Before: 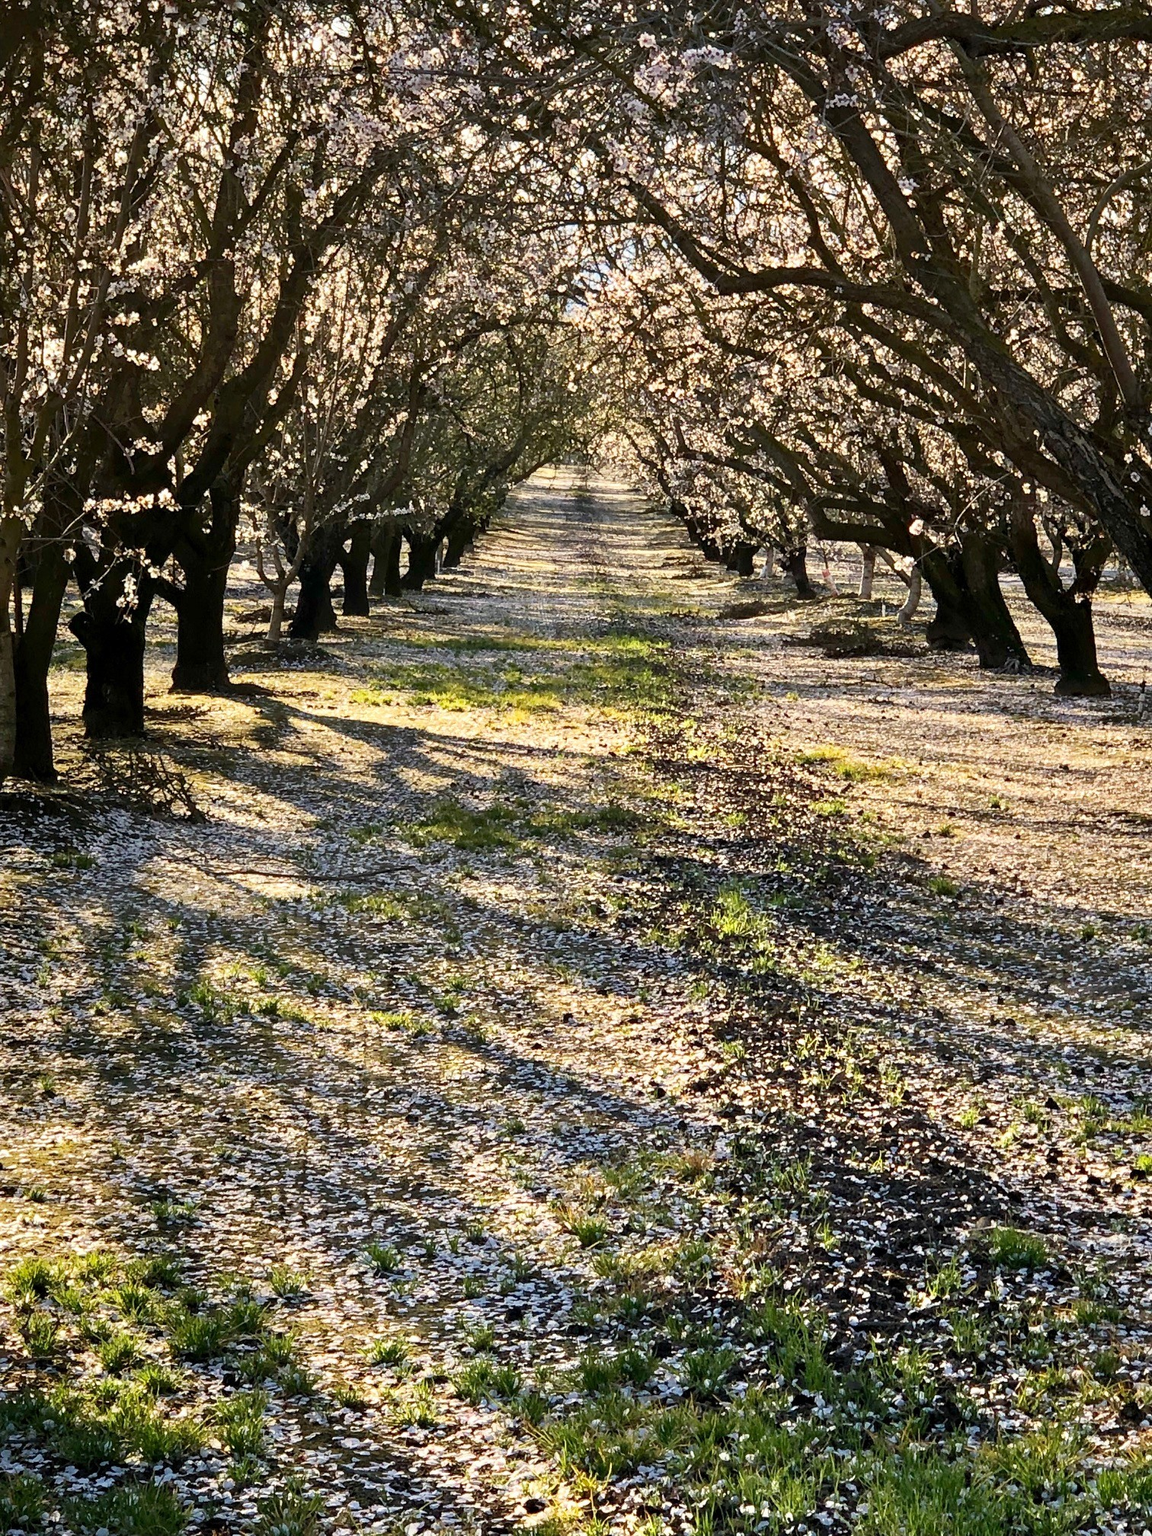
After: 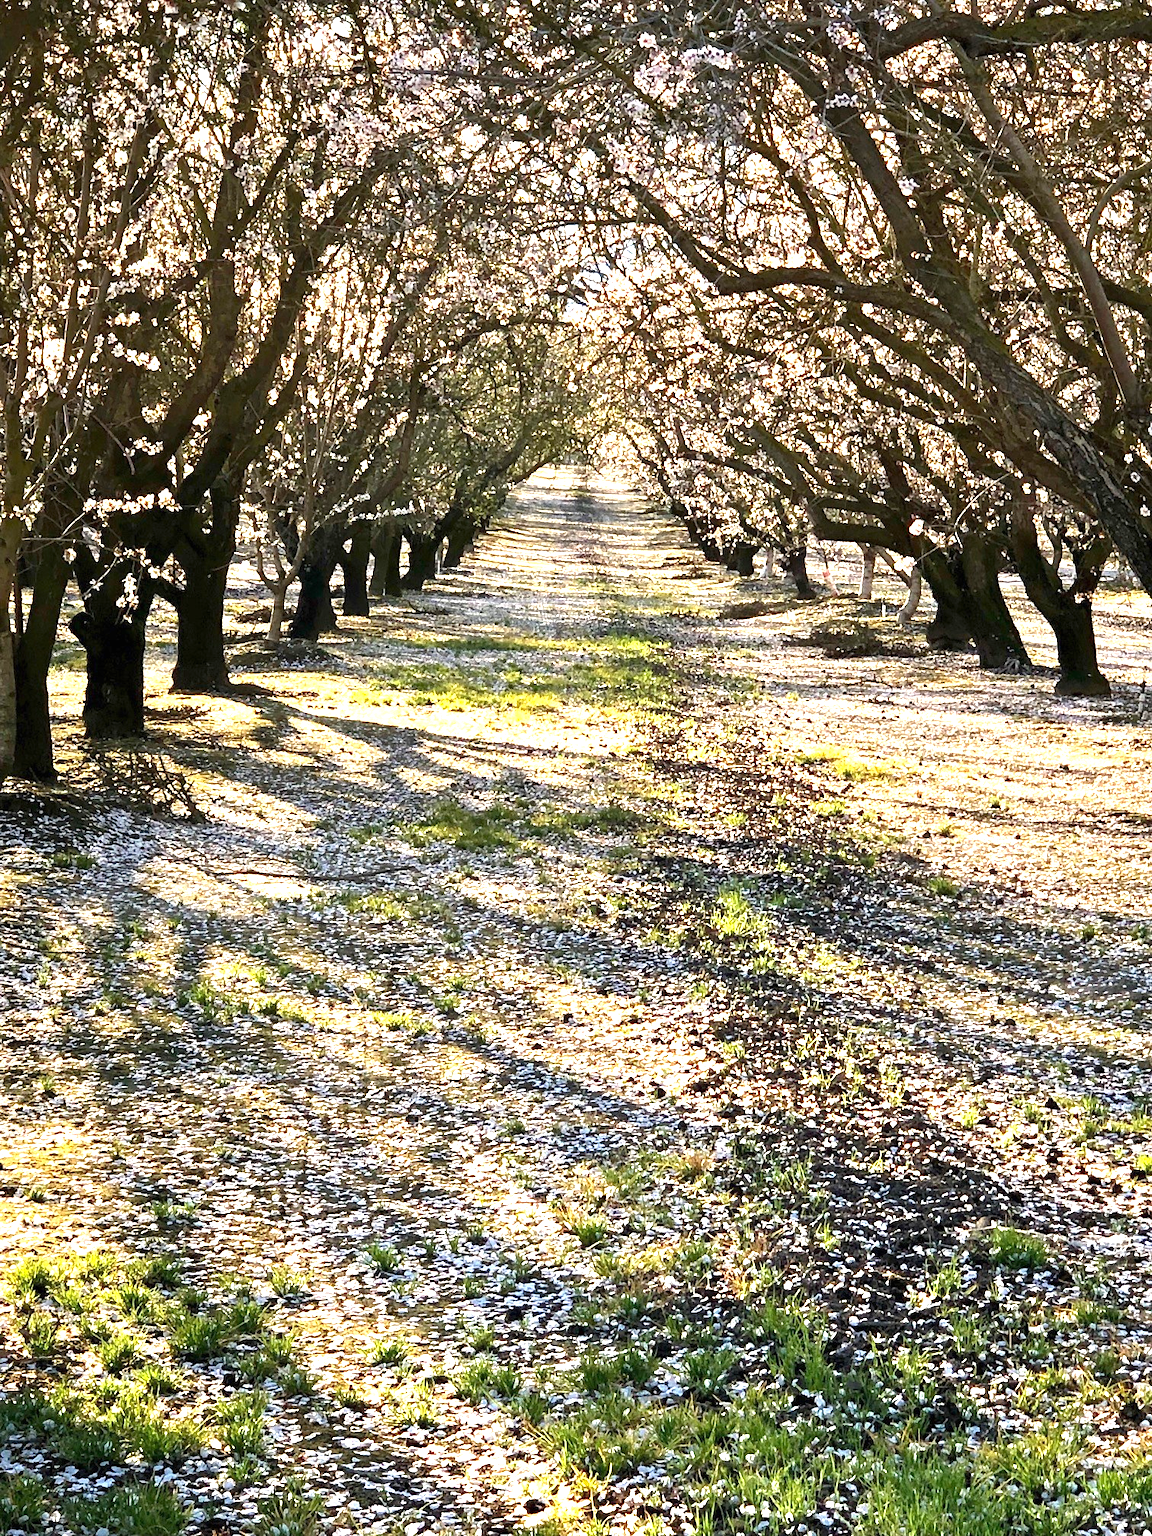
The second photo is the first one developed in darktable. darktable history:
exposure: black level correction 0, exposure 1.18 EV, compensate highlight preservation false
